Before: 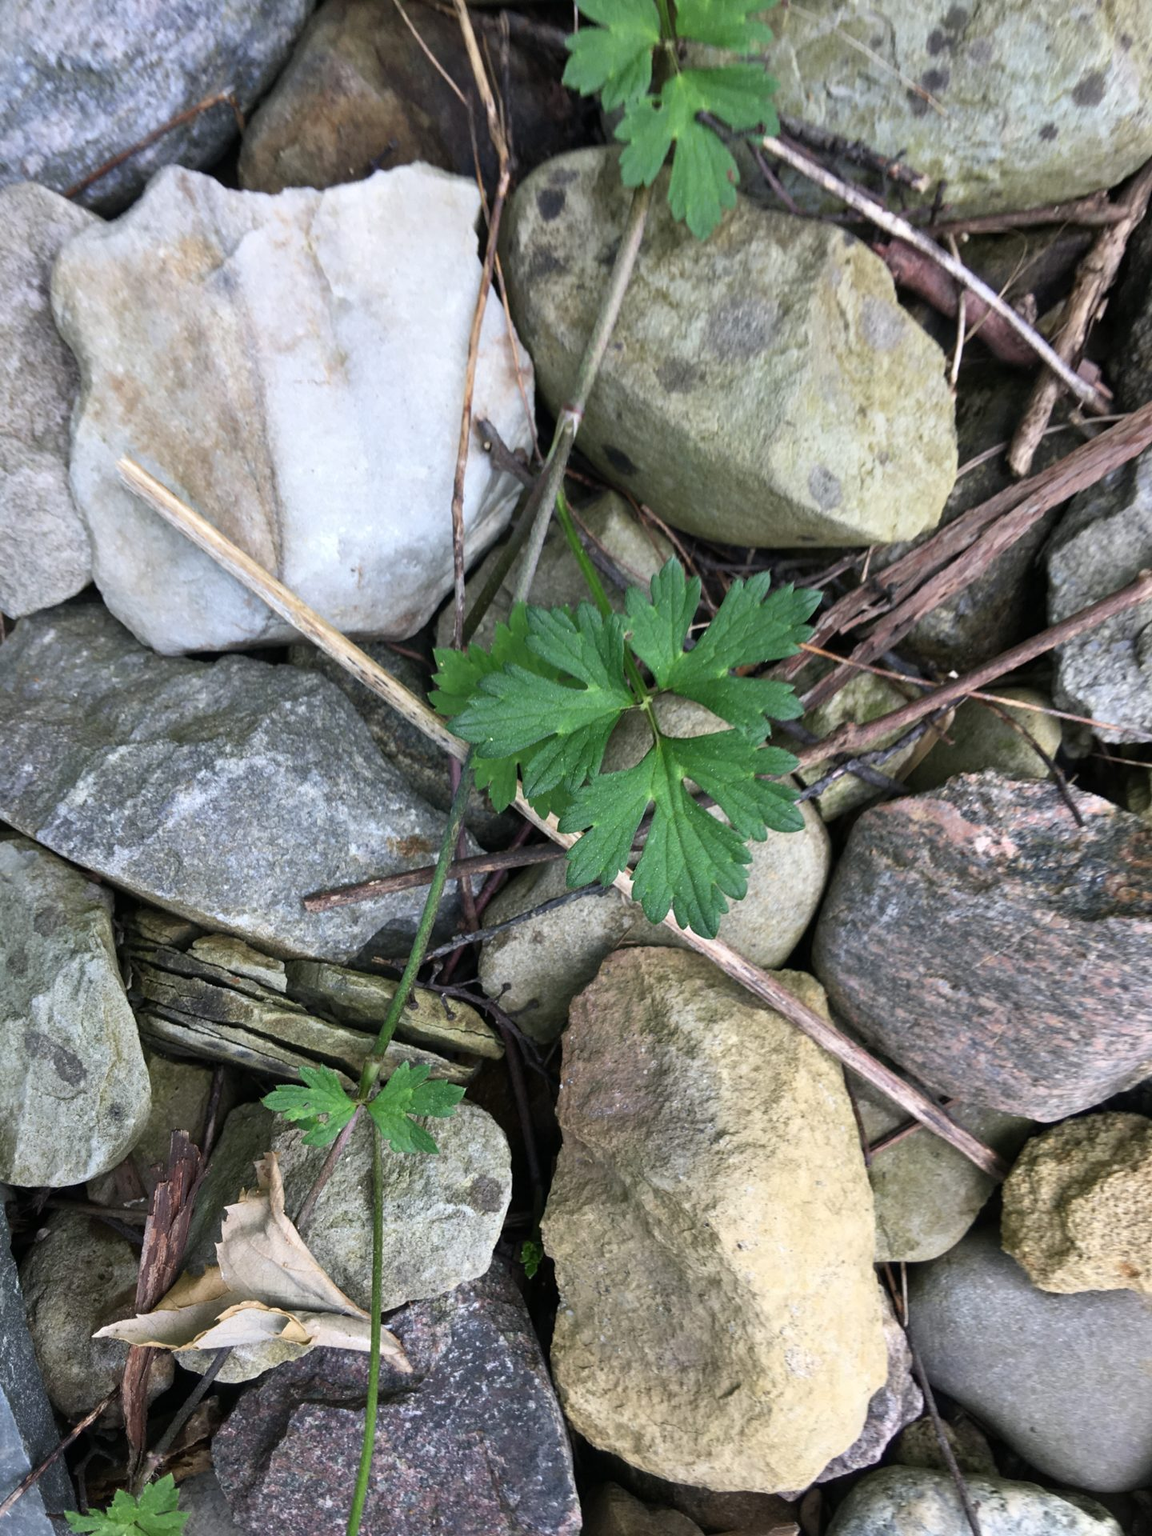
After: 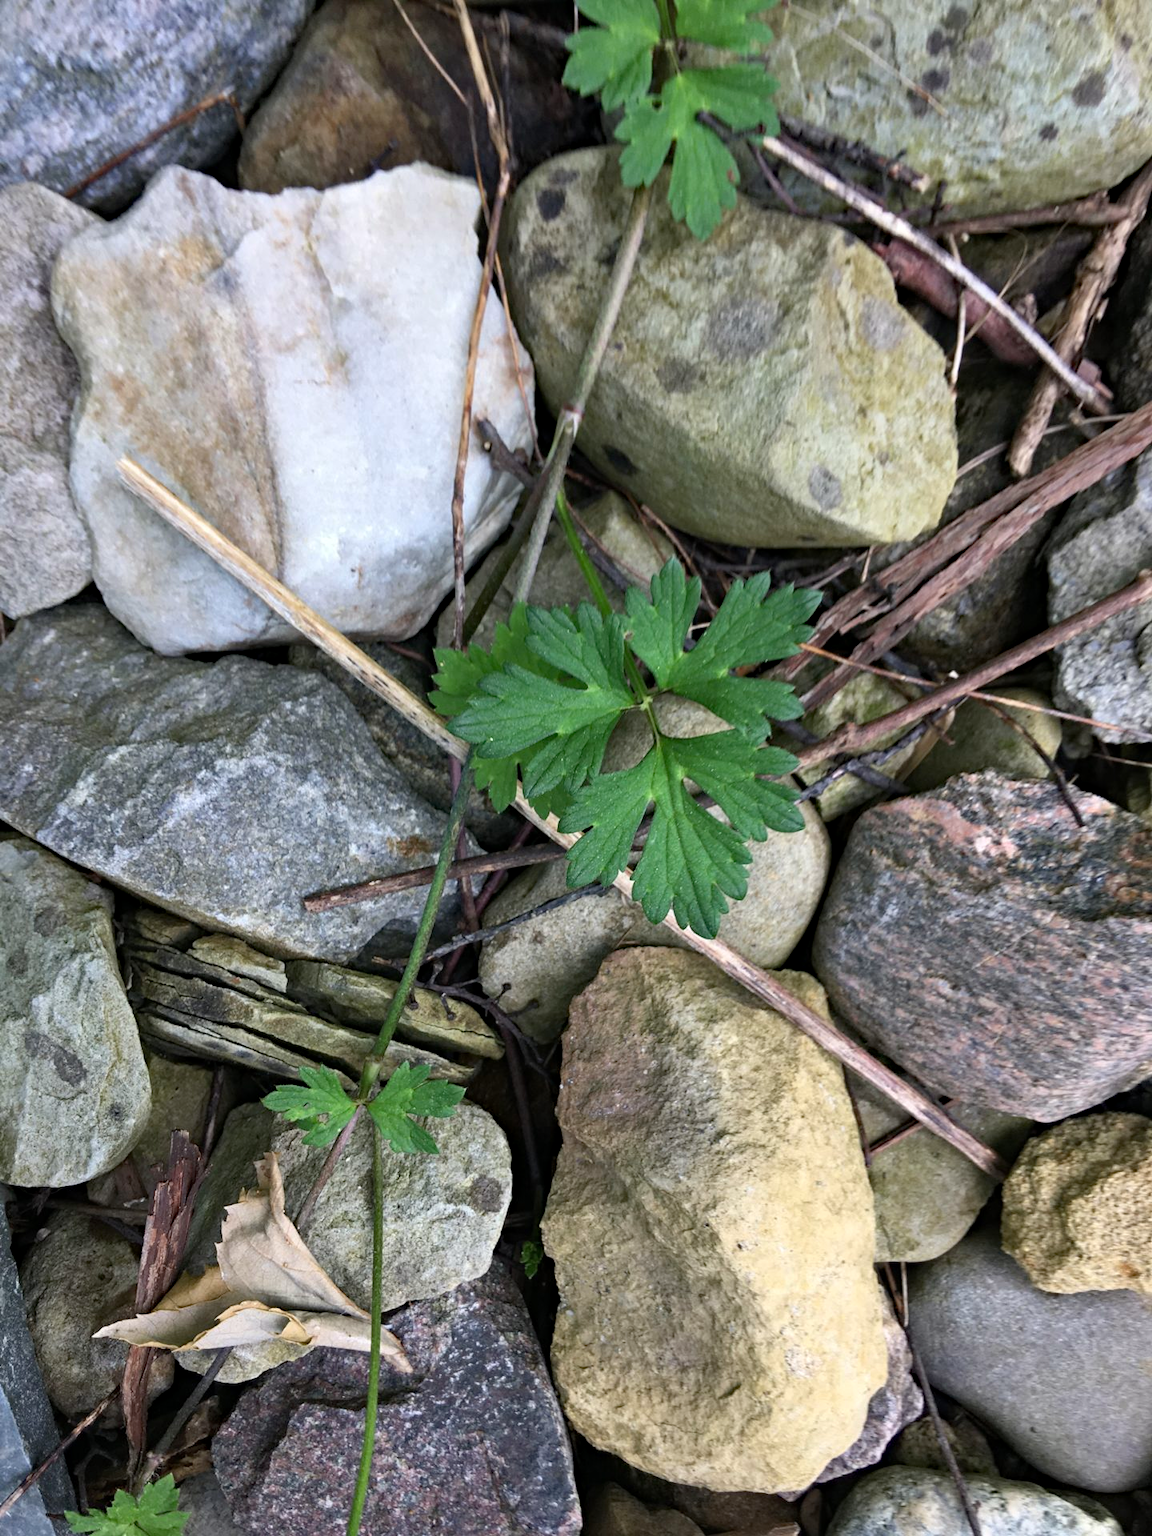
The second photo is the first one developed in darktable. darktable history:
haze removal: strength 0.257, distance 0.249, compatibility mode true
